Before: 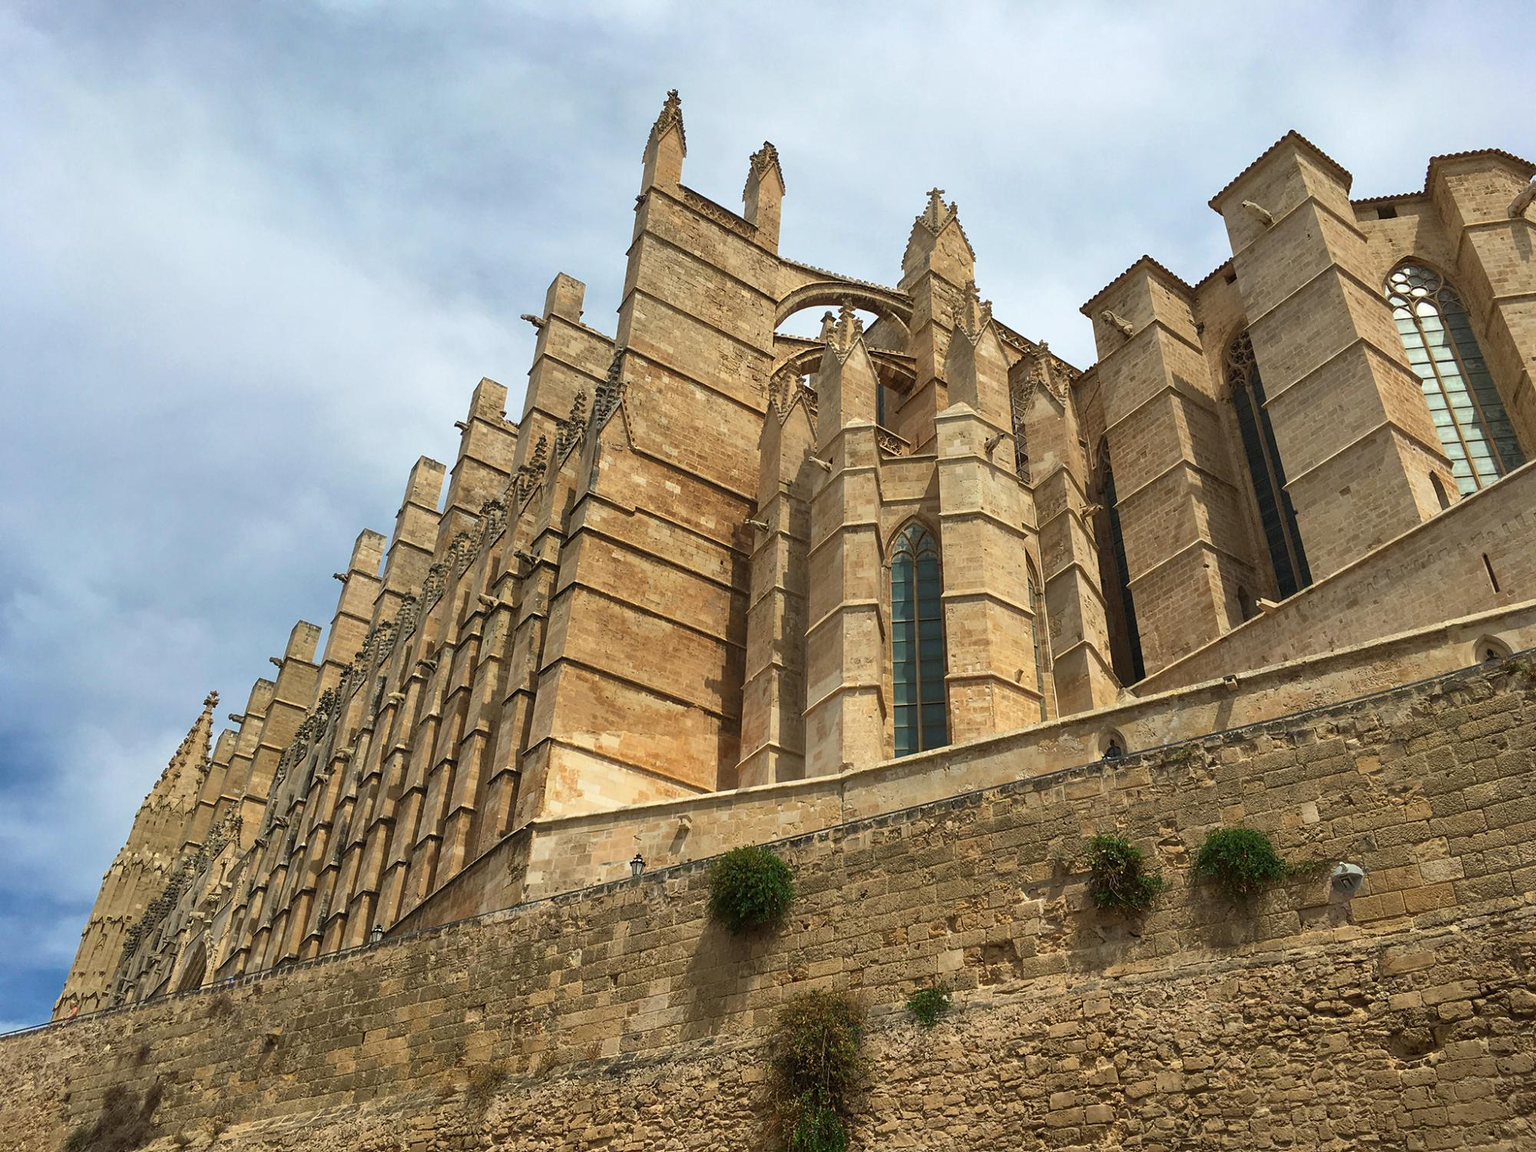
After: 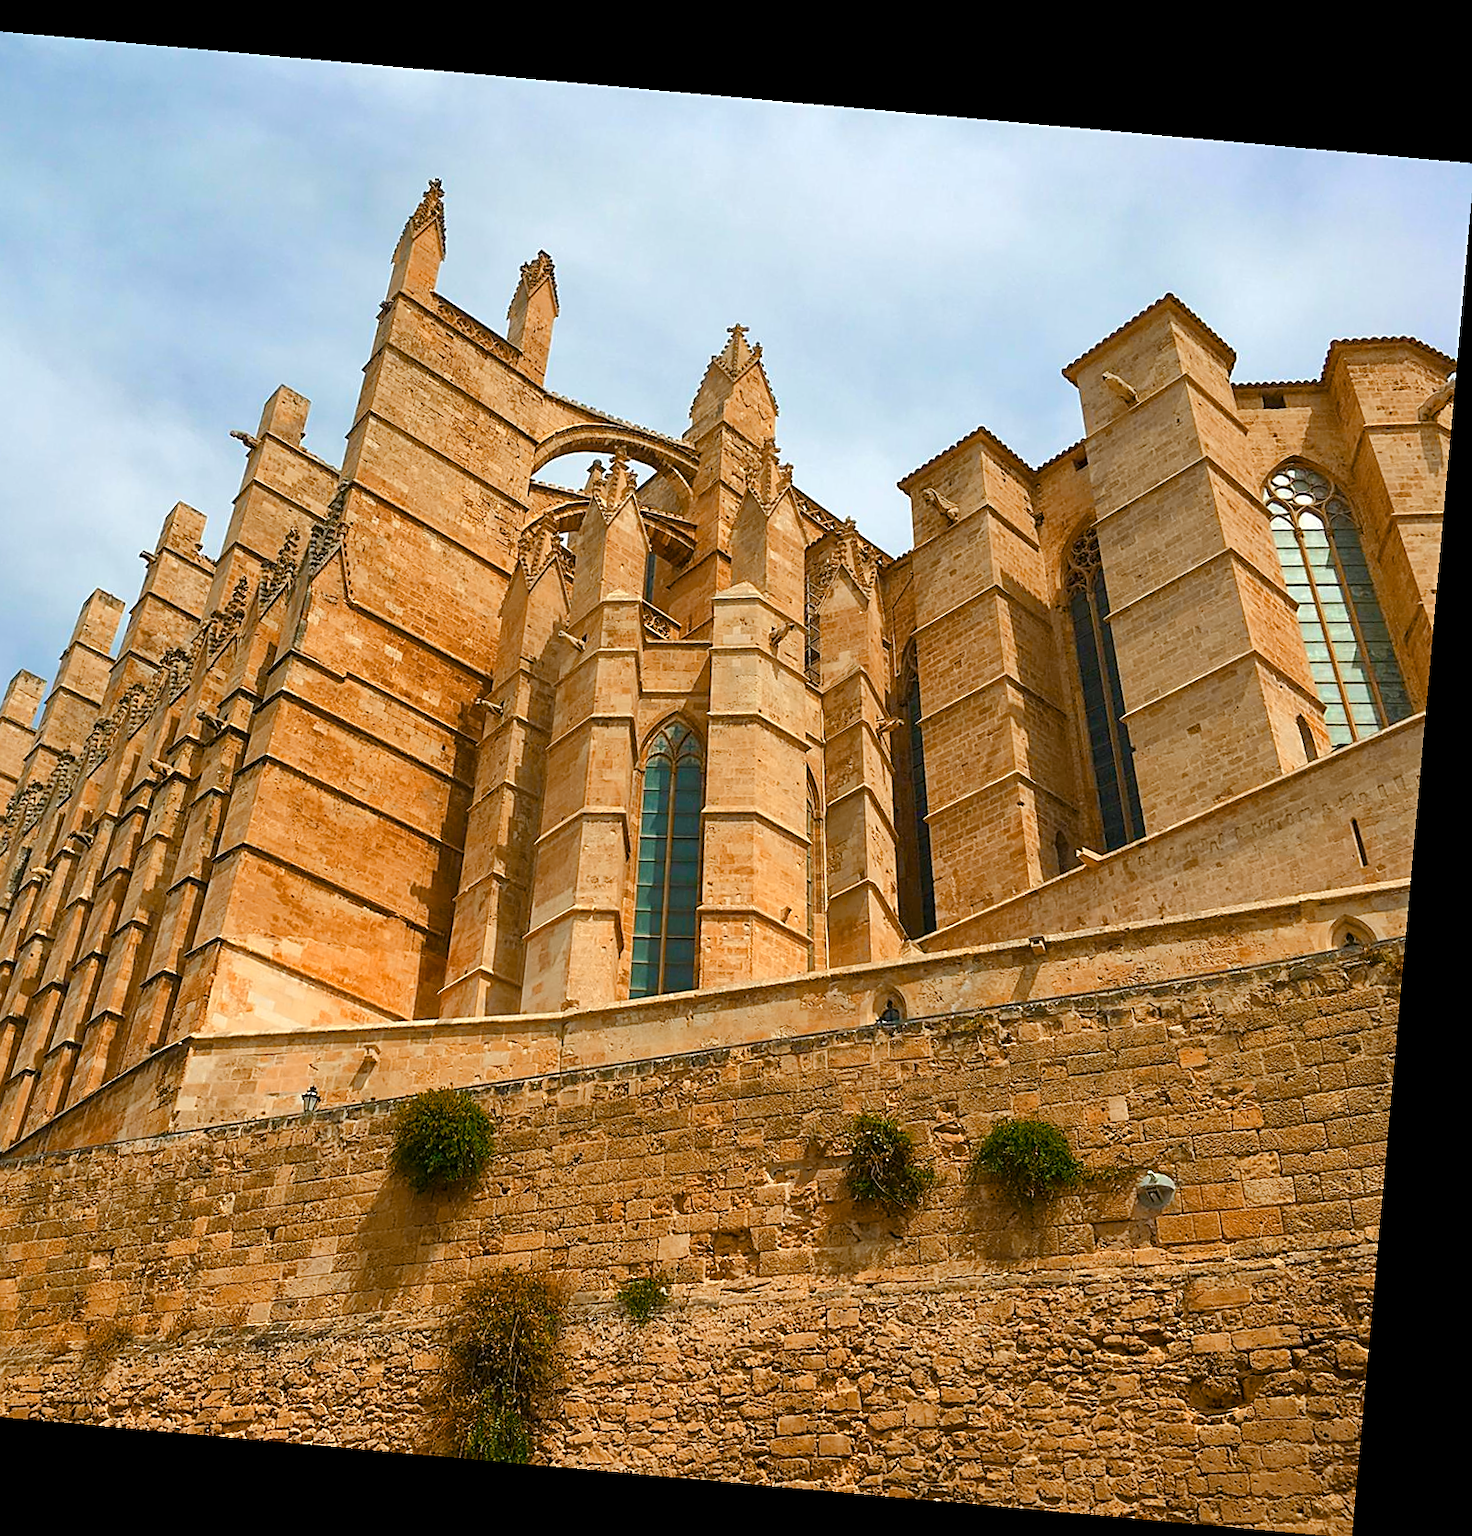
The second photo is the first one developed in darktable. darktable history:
crop and rotate: left 24.6%
color balance rgb: perceptual saturation grading › global saturation 20%, perceptual saturation grading › highlights -25%, perceptual saturation grading › shadows 50.52%, global vibrance 40.24%
sharpen: on, module defaults
base curve: curves: ch0 [(0, 0) (0.262, 0.32) (0.722, 0.705) (1, 1)]
rotate and perspective: rotation 5.12°, automatic cropping off
color zones: curves: ch2 [(0, 0.5) (0.143, 0.5) (0.286, 0.416) (0.429, 0.5) (0.571, 0.5) (0.714, 0.5) (0.857, 0.5) (1, 0.5)]
